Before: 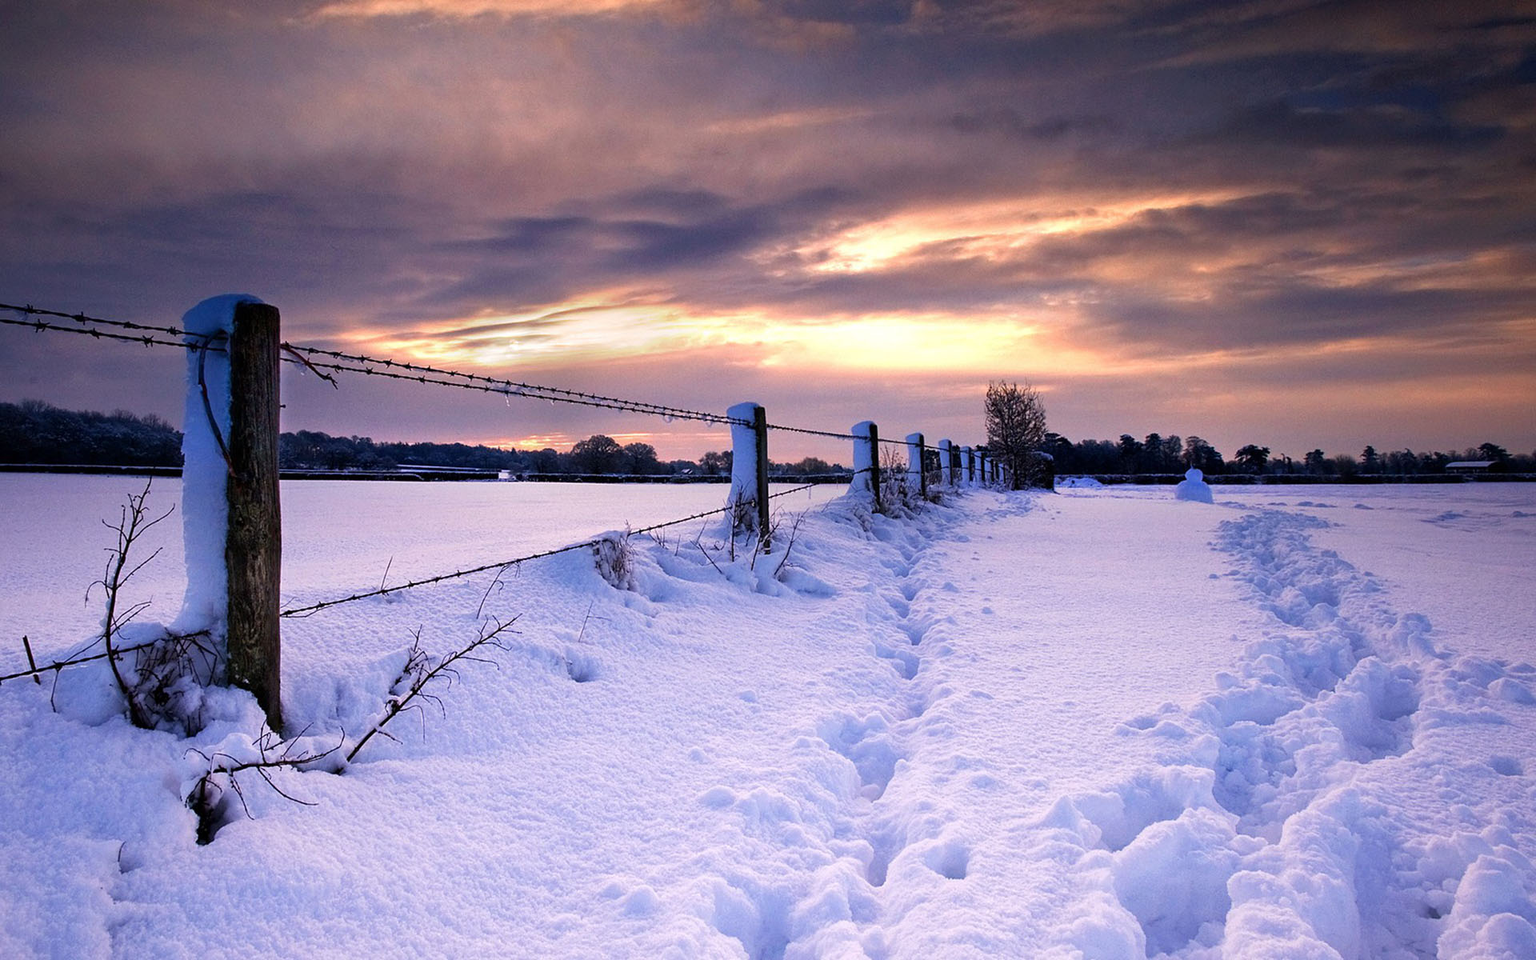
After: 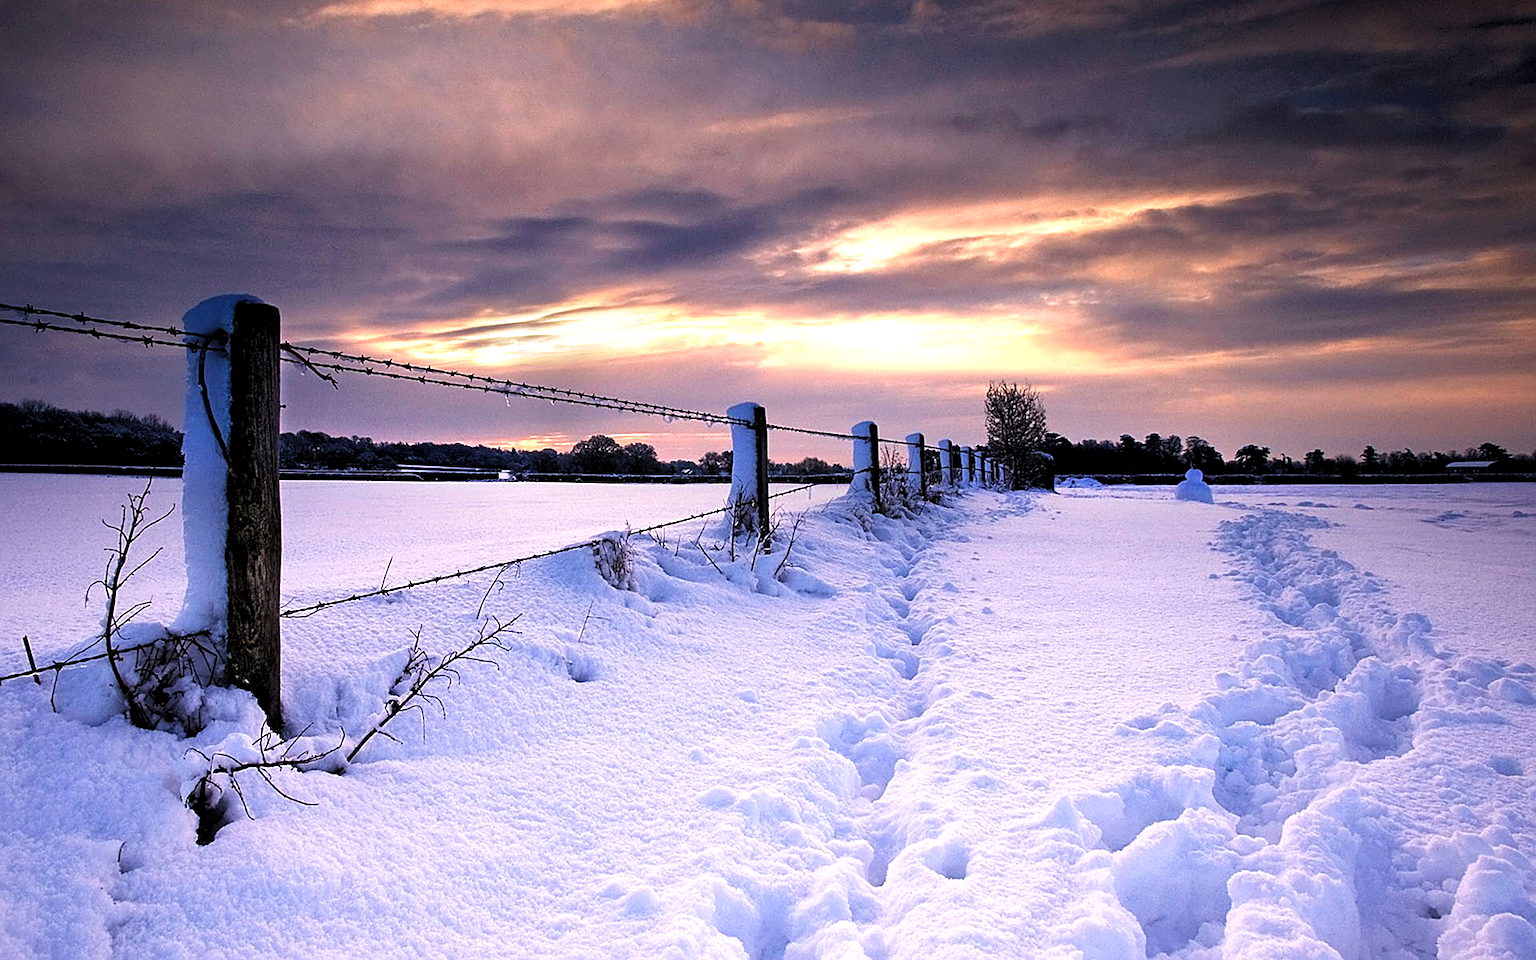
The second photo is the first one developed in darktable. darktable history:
sharpen: on, module defaults
levels: levels [0.055, 0.477, 0.9]
